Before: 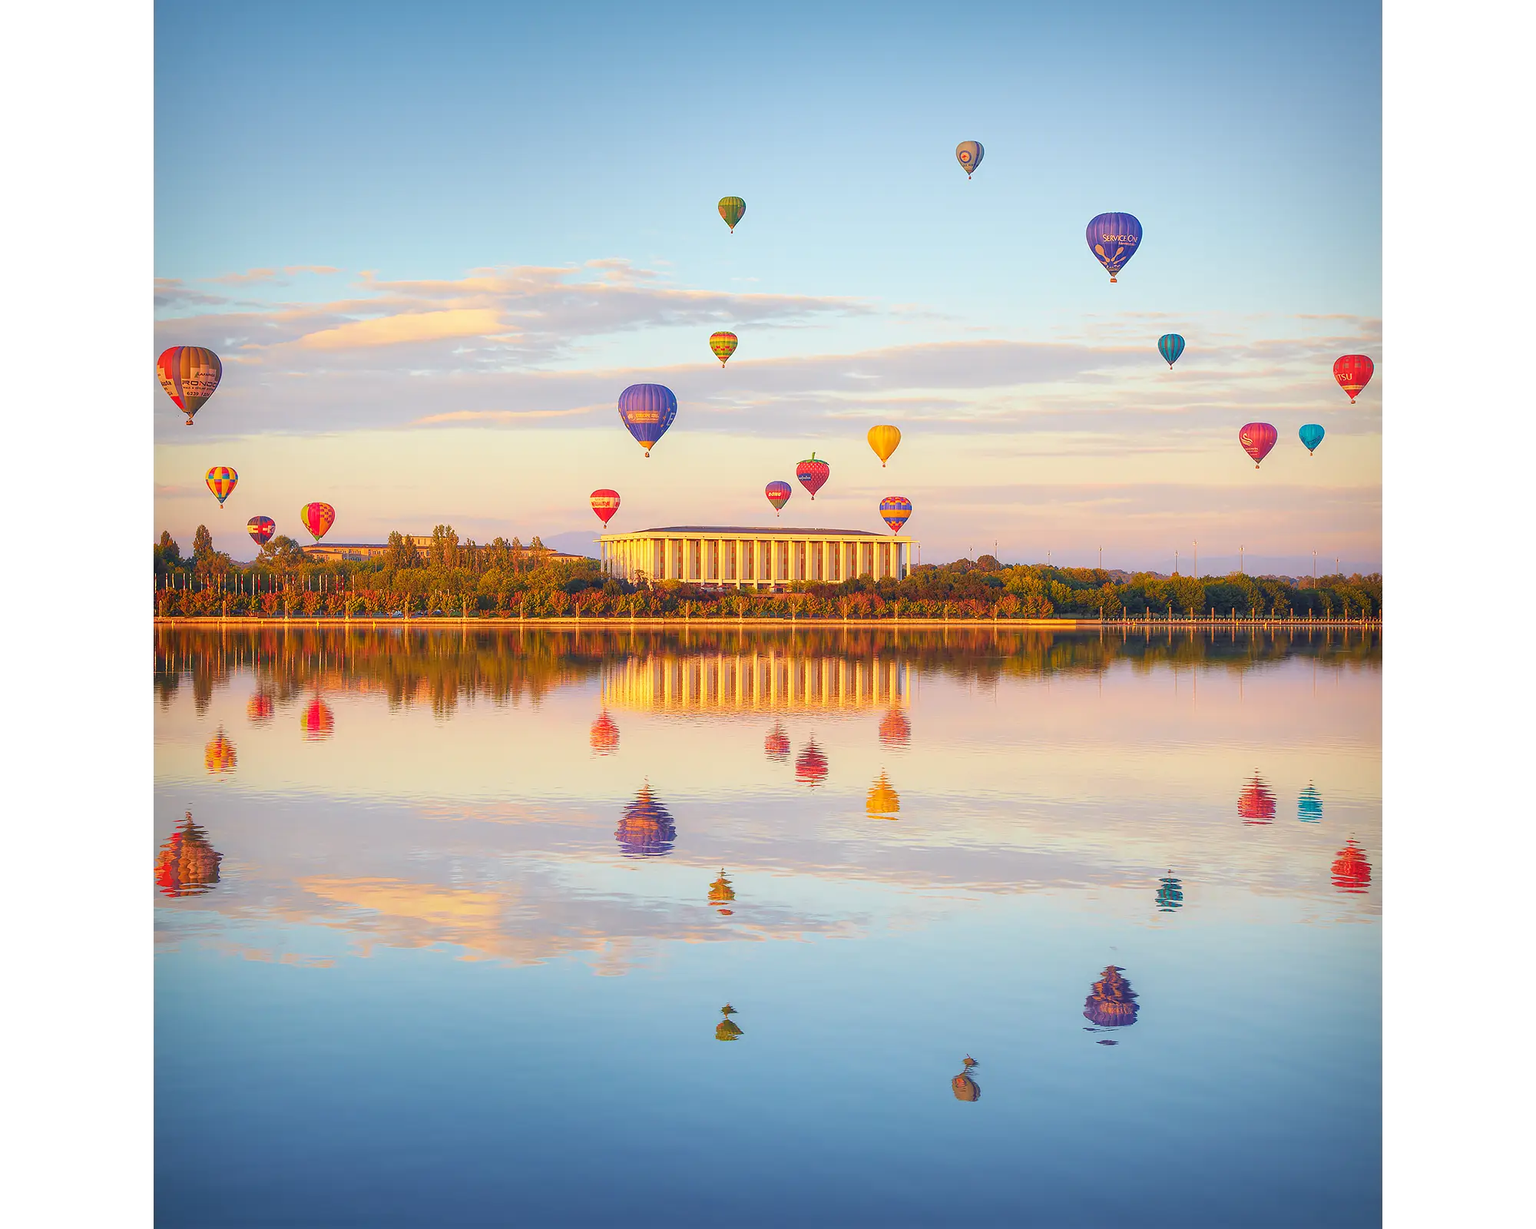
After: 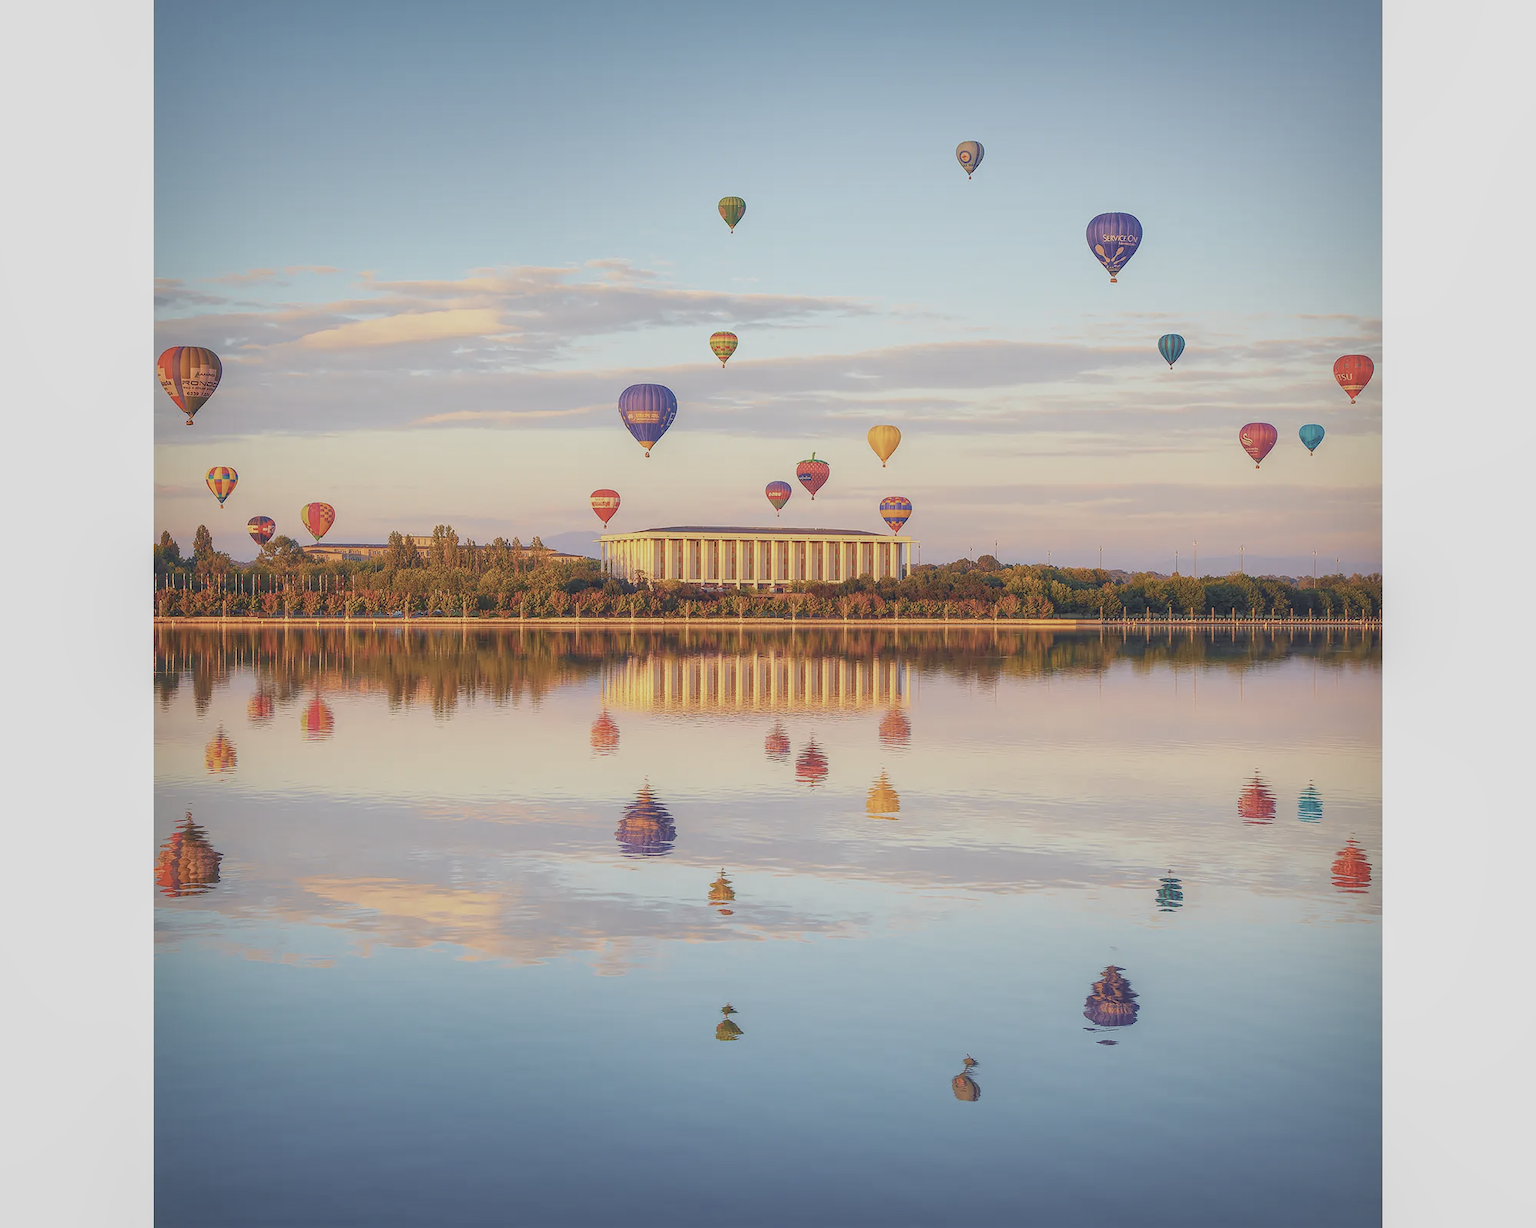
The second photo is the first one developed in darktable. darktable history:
contrast brightness saturation: contrast -0.262, saturation -0.422
local contrast: on, module defaults
